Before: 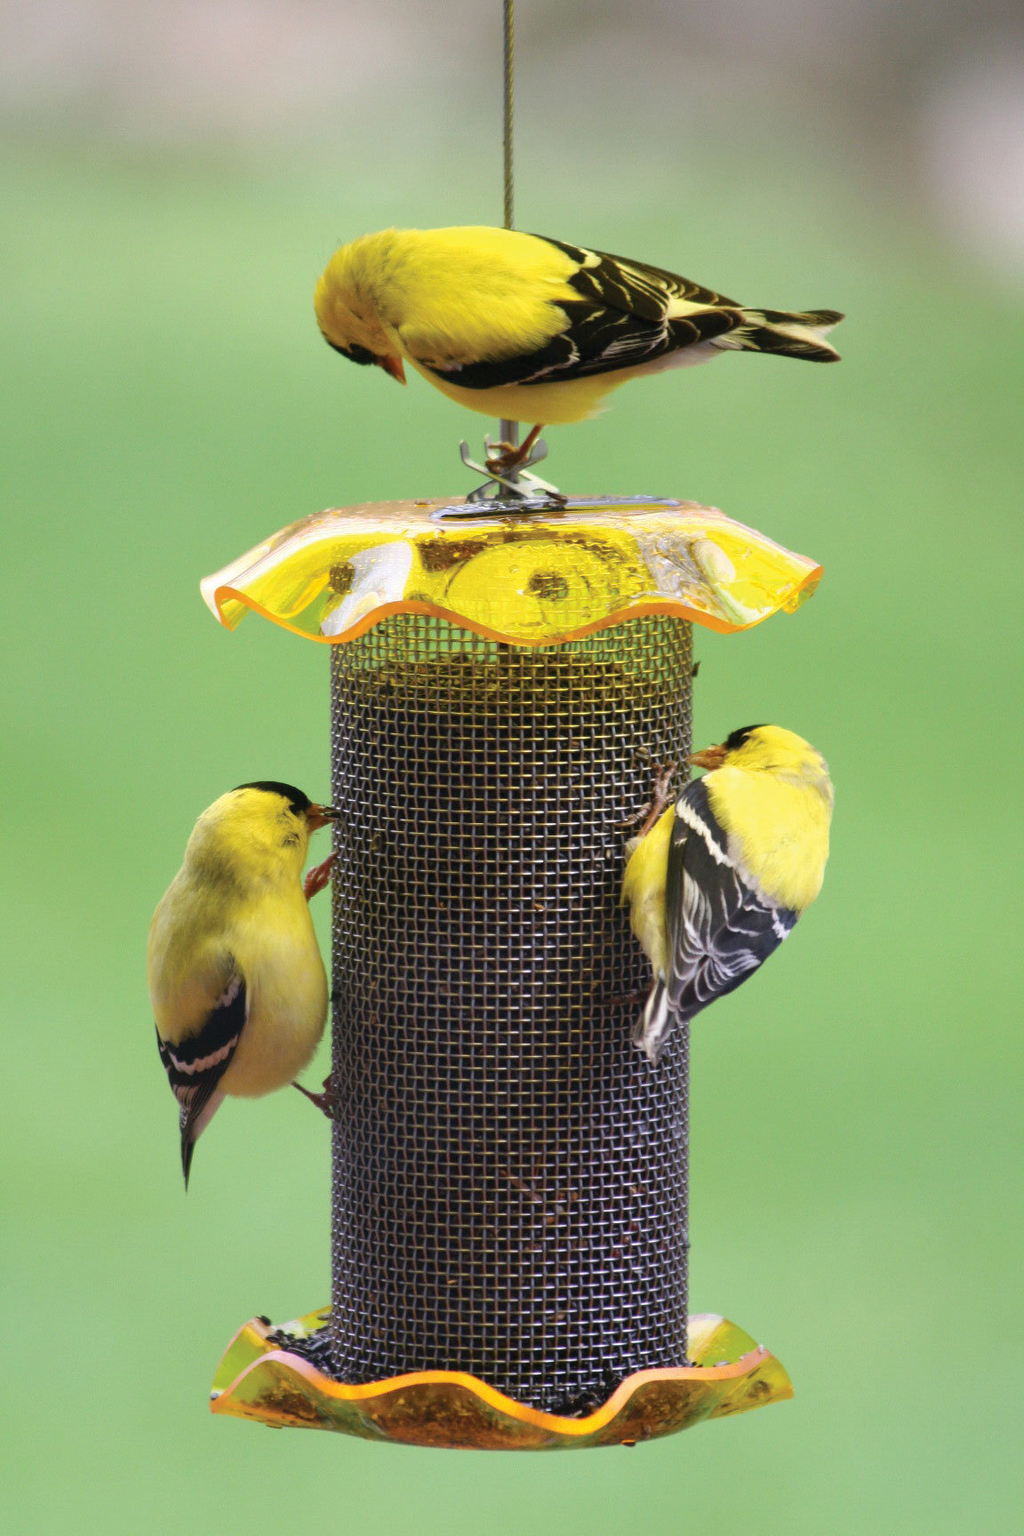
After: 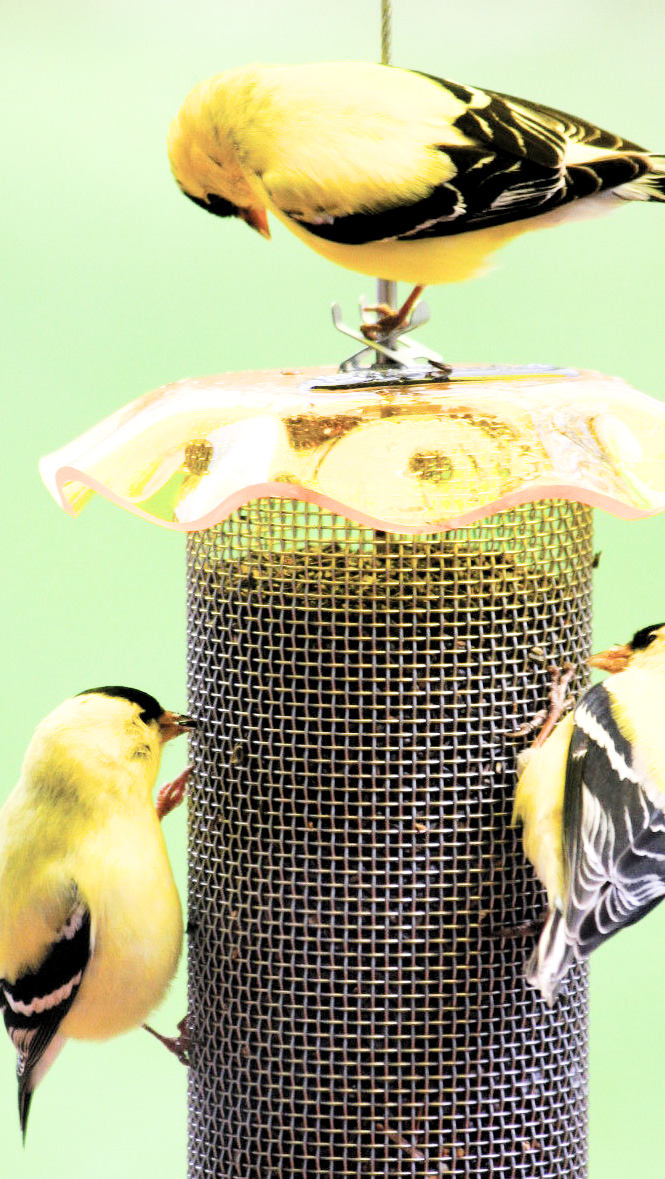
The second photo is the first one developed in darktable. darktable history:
exposure: black level correction 0, exposure 1.45 EV, compensate exposure bias true, compensate highlight preservation false
filmic rgb: black relative exposure -5 EV, hardness 2.88, contrast 1.4, highlights saturation mix -30%
levels: levels [0.026, 0.507, 0.987]
crop: left 16.202%, top 11.208%, right 26.045%, bottom 20.557%
